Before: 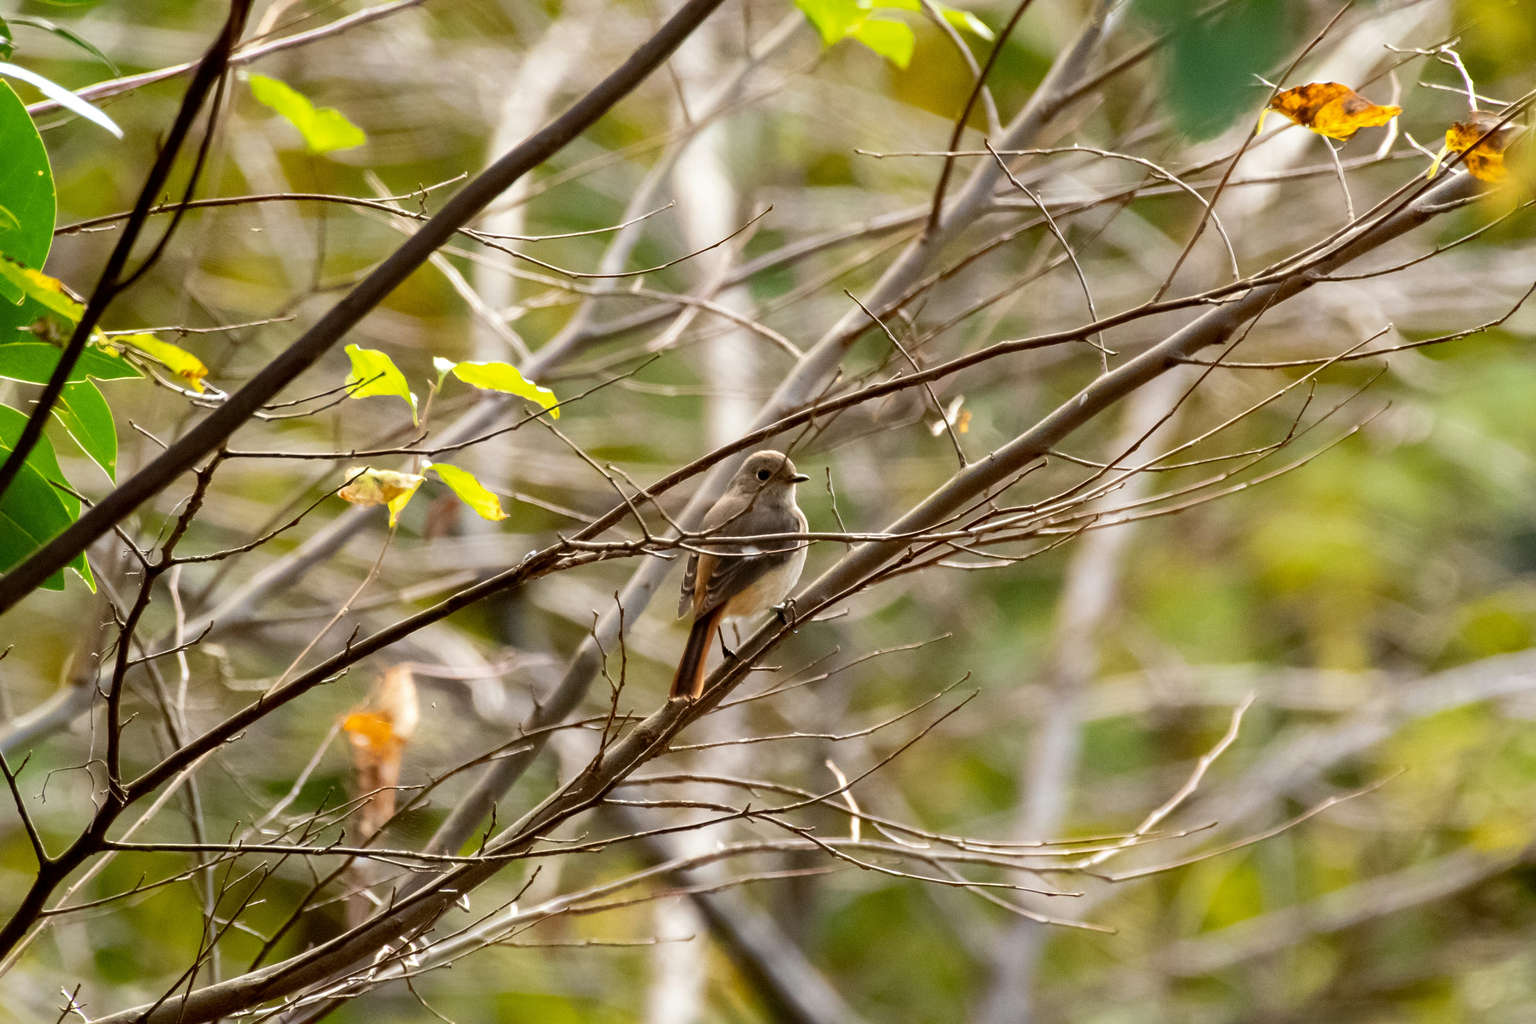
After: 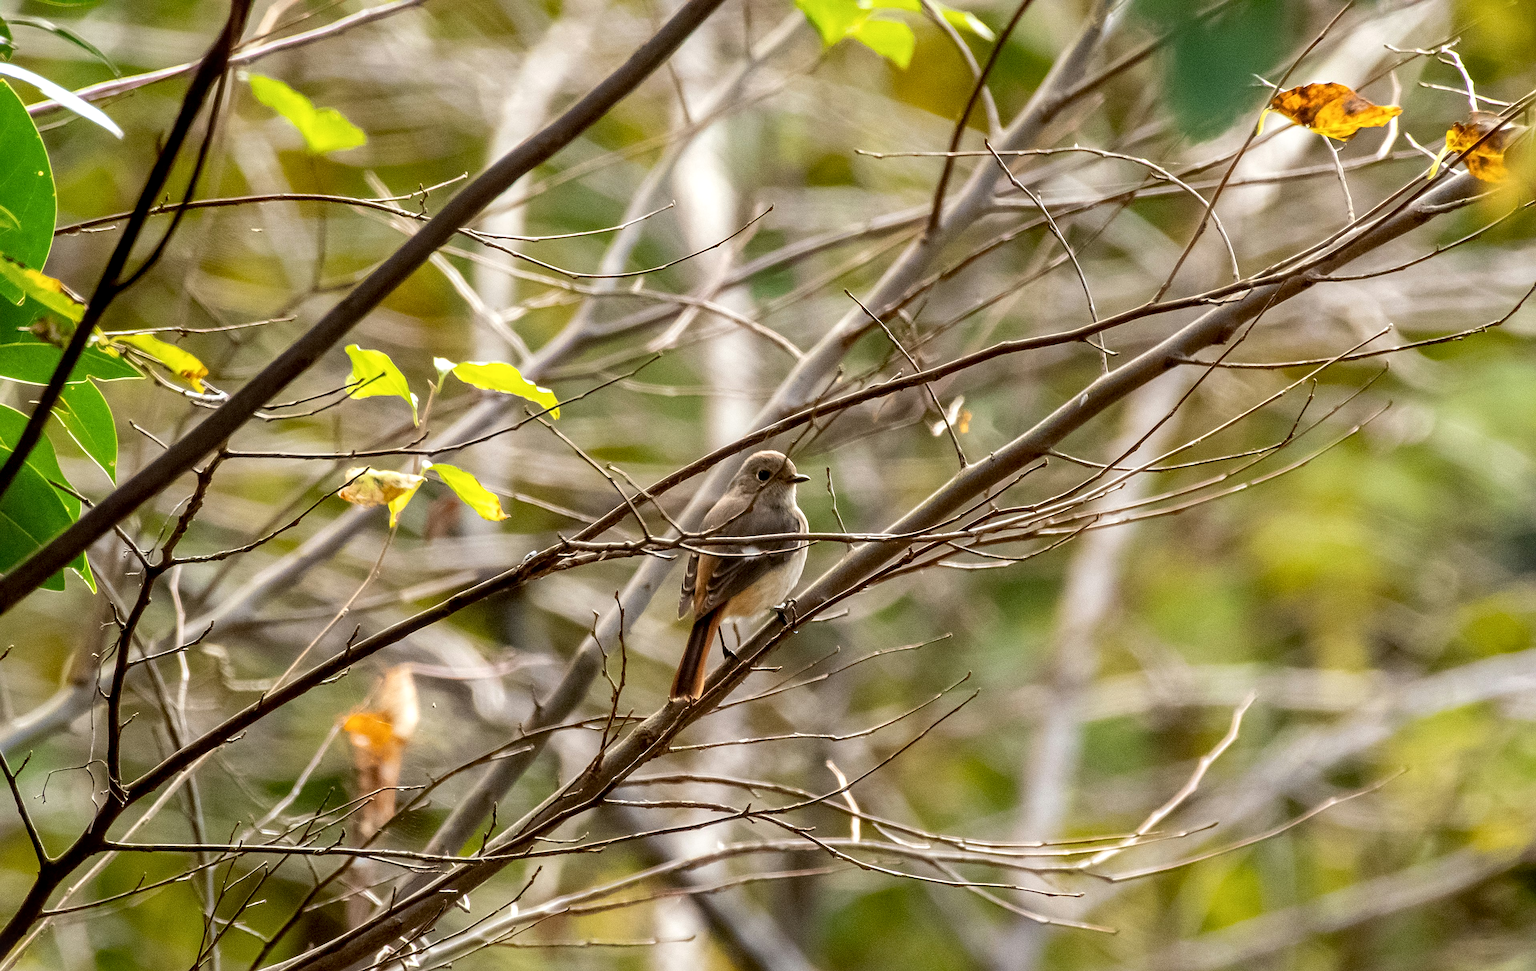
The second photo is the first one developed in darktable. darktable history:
sharpen: on, module defaults
crop and rotate: top 0%, bottom 5.097%
local contrast: on, module defaults
